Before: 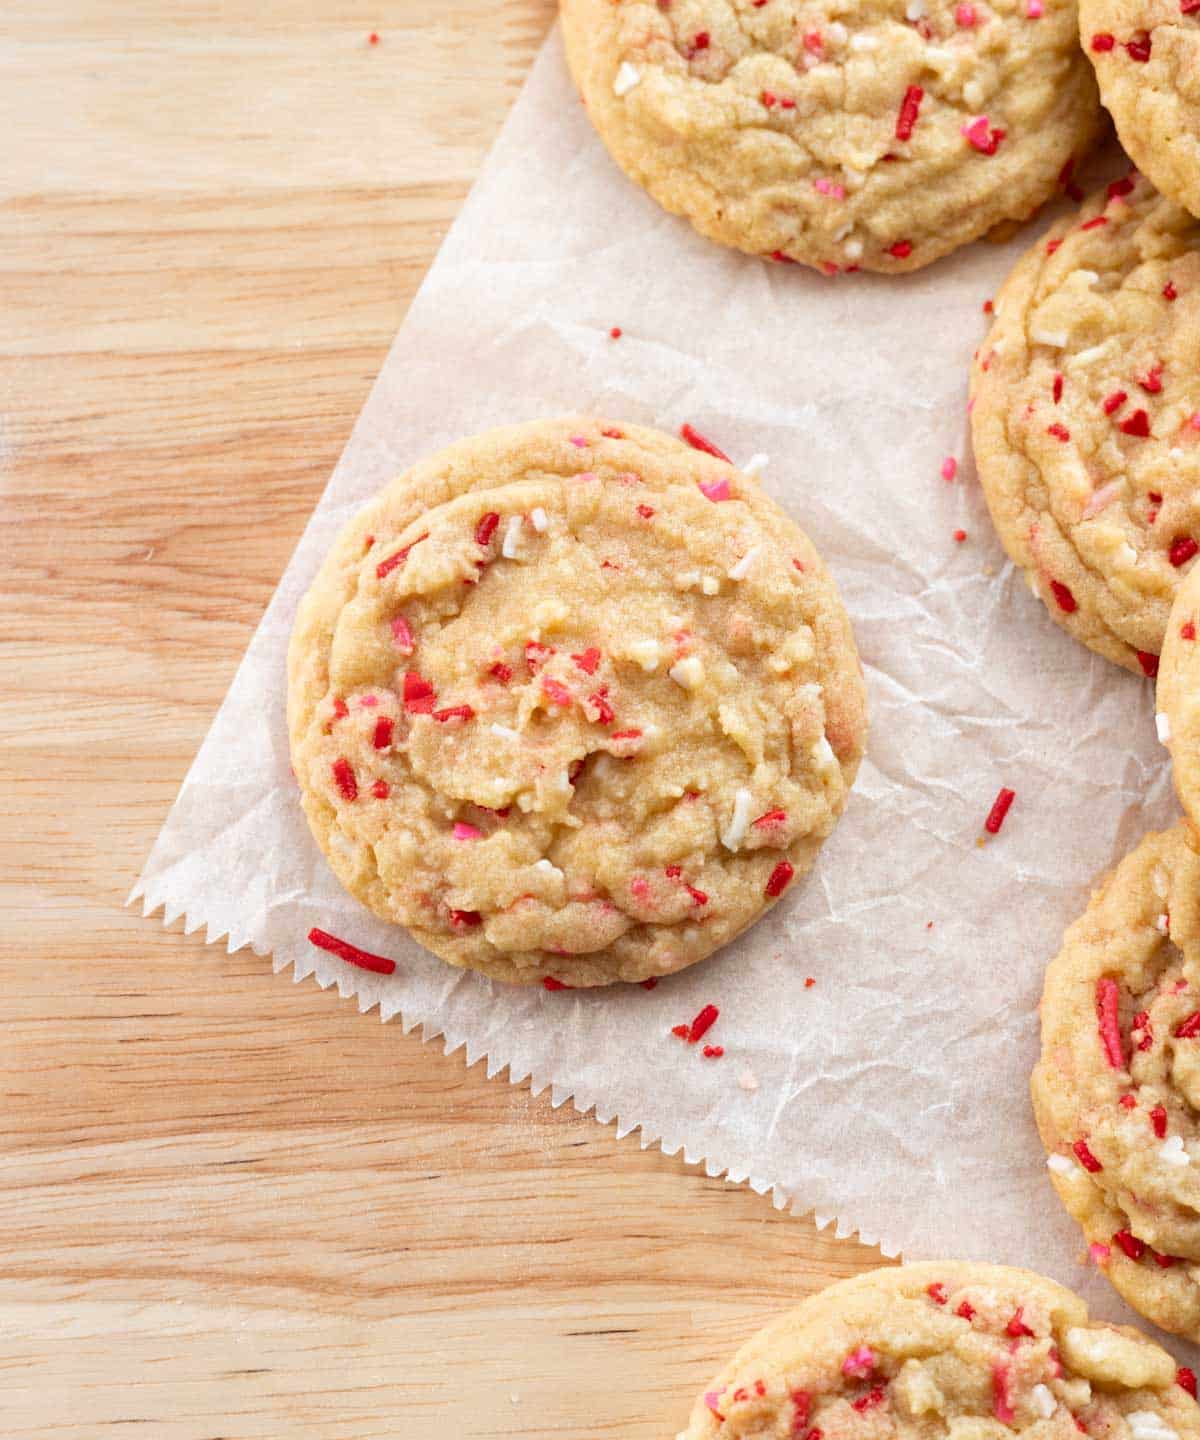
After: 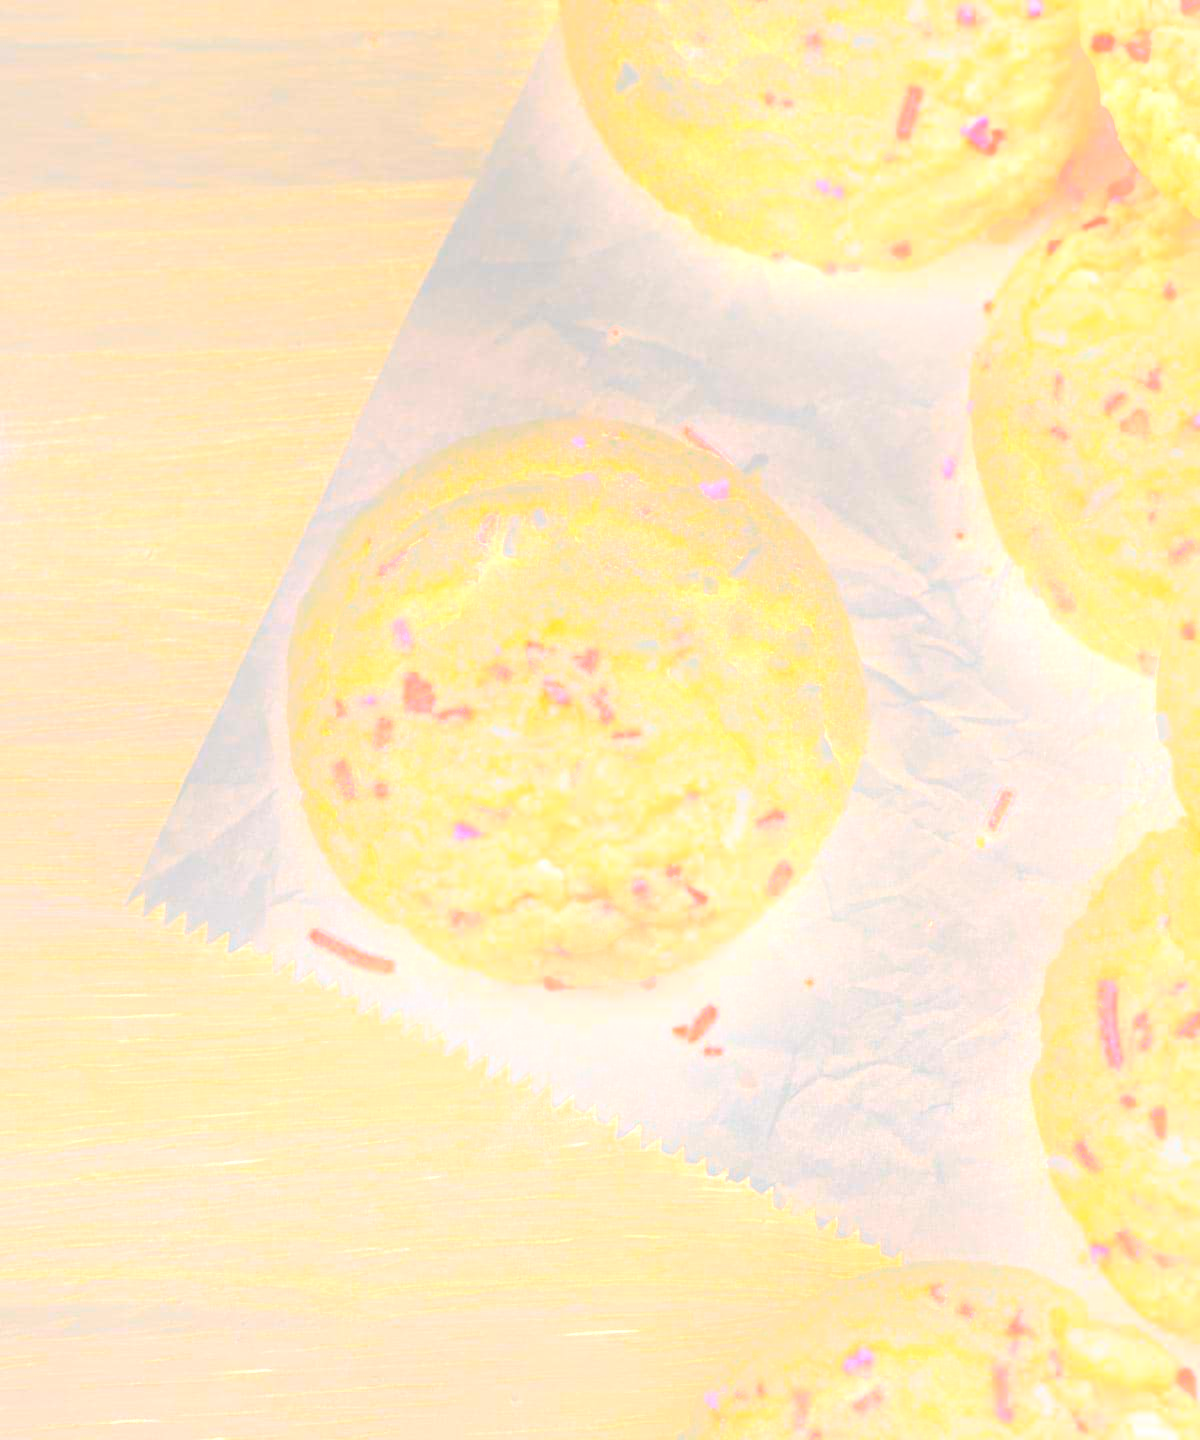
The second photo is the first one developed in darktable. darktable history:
exposure: black level correction 0, exposure 1.198 EV, compensate exposure bias true, compensate highlight preservation false
bloom: on, module defaults
